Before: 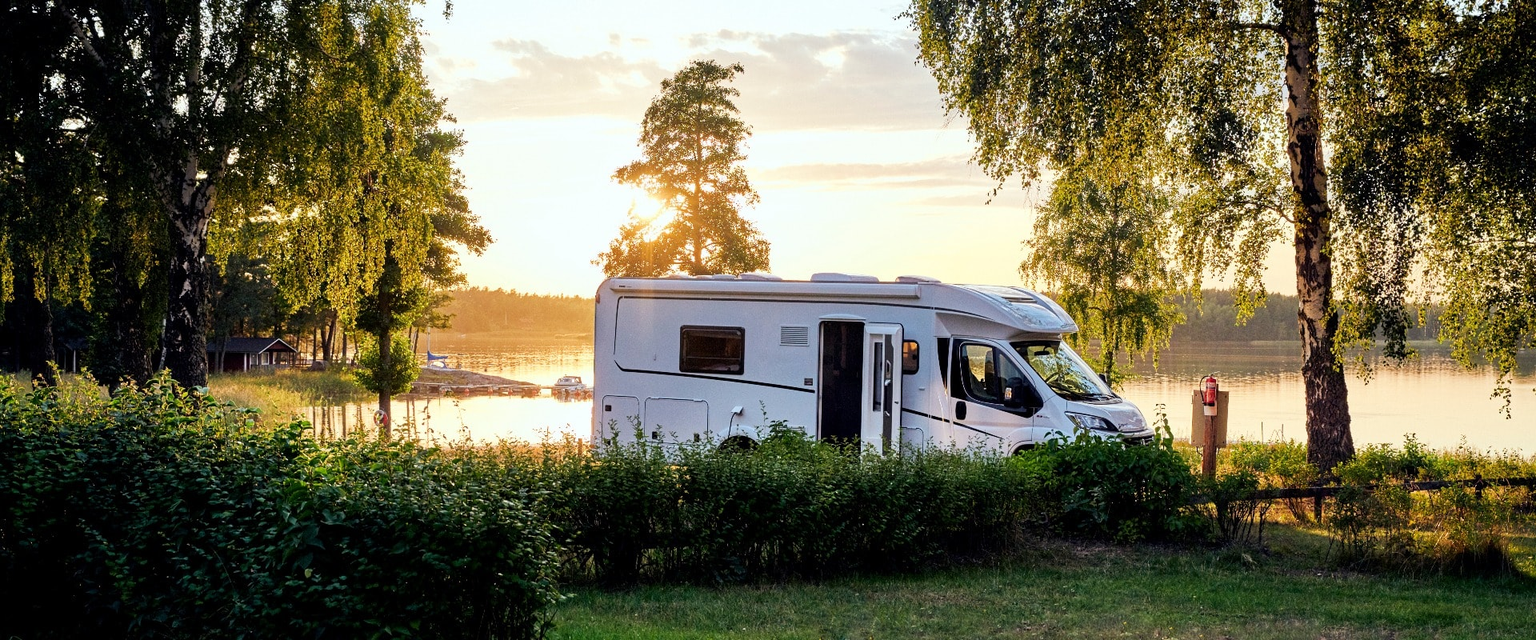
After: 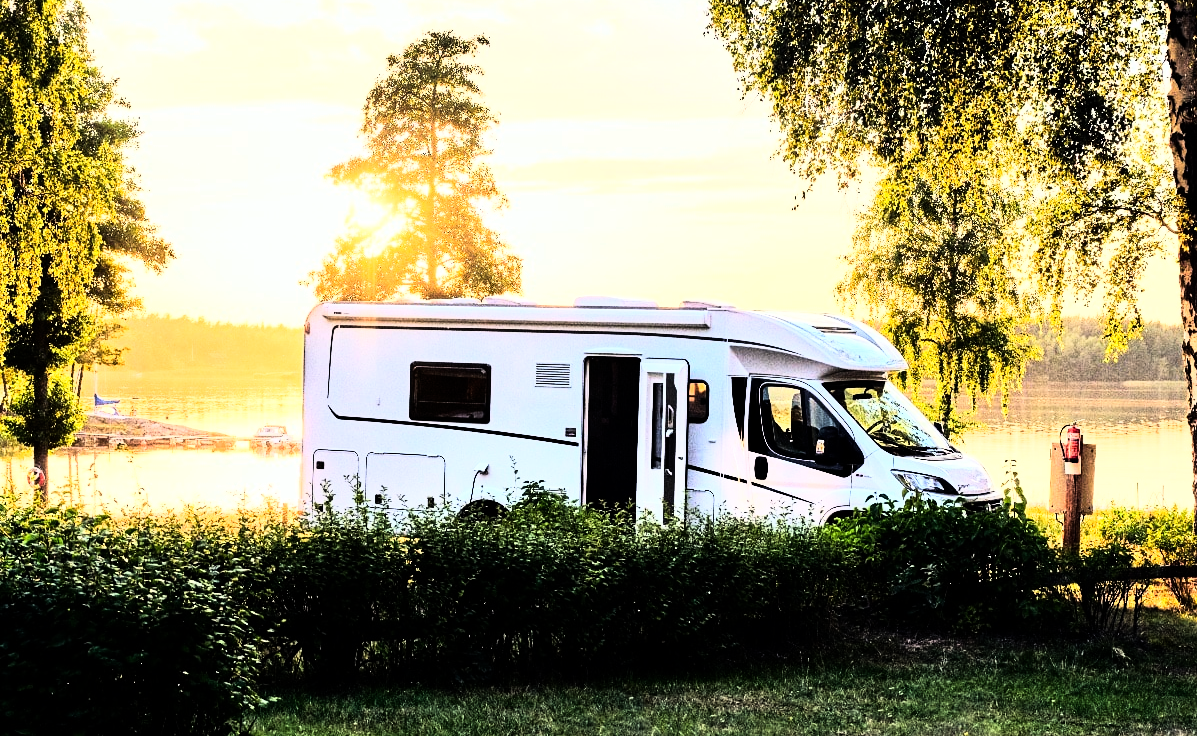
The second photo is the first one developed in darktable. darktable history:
crop and rotate: left 22.918%, top 5.629%, right 14.711%, bottom 2.247%
tone equalizer: -8 EV -0.417 EV, -7 EV -0.389 EV, -6 EV -0.333 EV, -5 EV -0.222 EV, -3 EV 0.222 EV, -2 EV 0.333 EV, -1 EV 0.389 EV, +0 EV 0.417 EV, edges refinement/feathering 500, mask exposure compensation -1.57 EV, preserve details no
rgb curve: curves: ch0 [(0, 0) (0.21, 0.15) (0.24, 0.21) (0.5, 0.75) (0.75, 0.96) (0.89, 0.99) (1, 1)]; ch1 [(0, 0.02) (0.21, 0.13) (0.25, 0.2) (0.5, 0.67) (0.75, 0.9) (0.89, 0.97) (1, 1)]; ch2 [(0, 0.02) (0.21, 0.13) (0.25, 0.2) (0.5, 0.67) (0.75, 0.9) (0.89, 0.97) (1, 1)], compensate middle gray true
color correction: highlights b* 3
